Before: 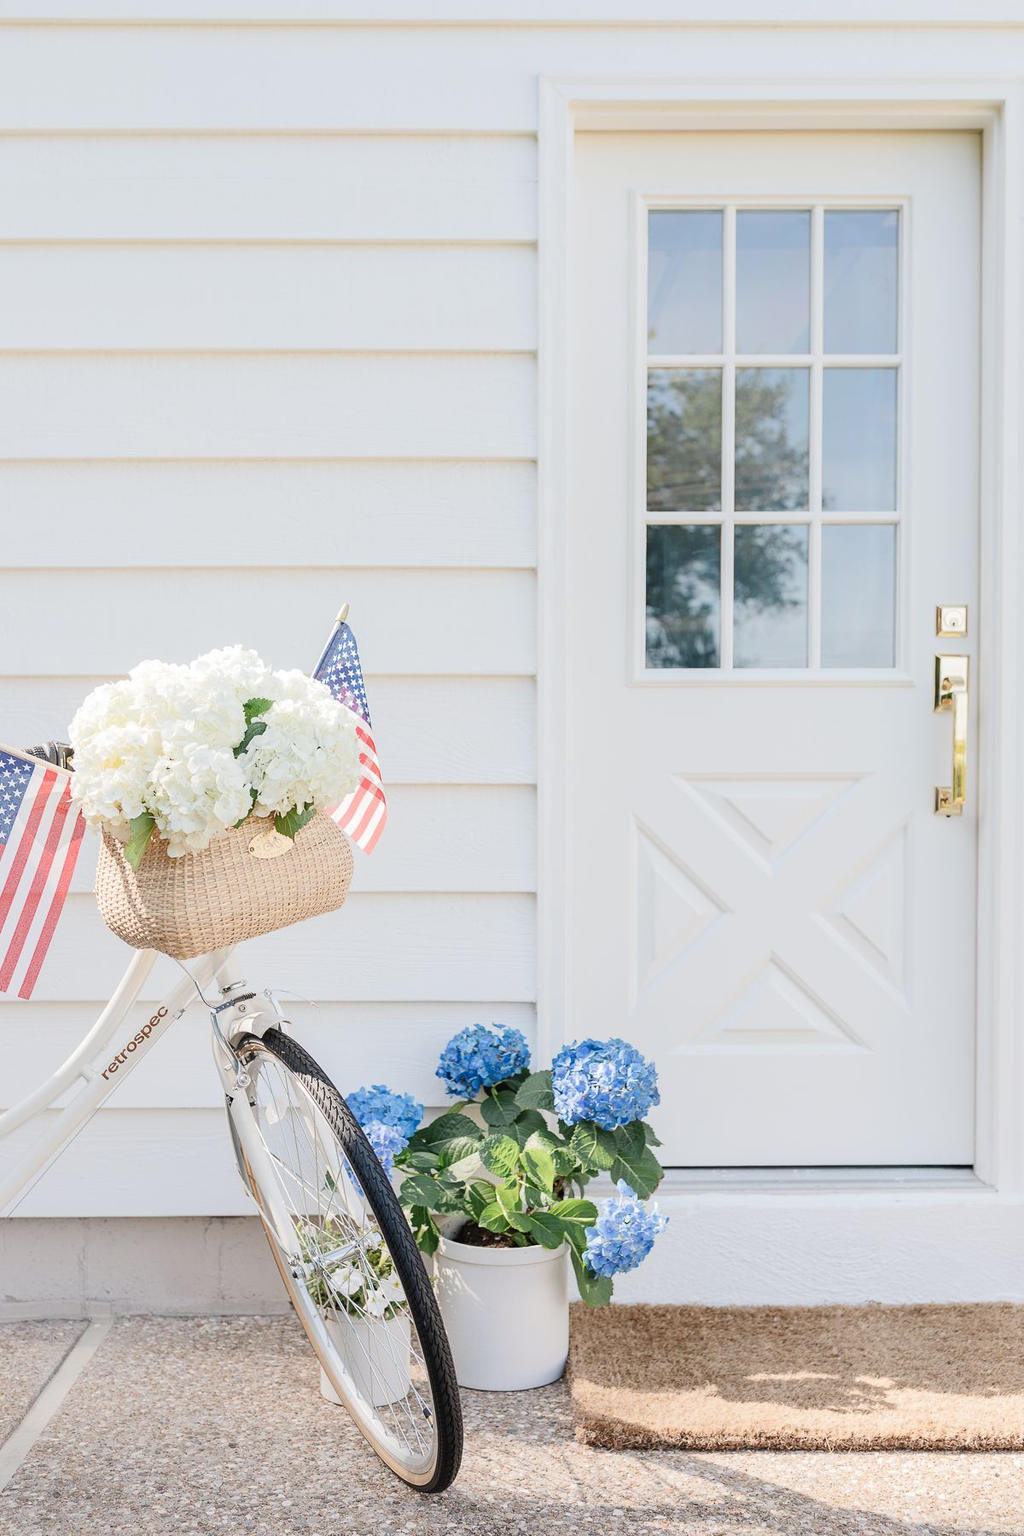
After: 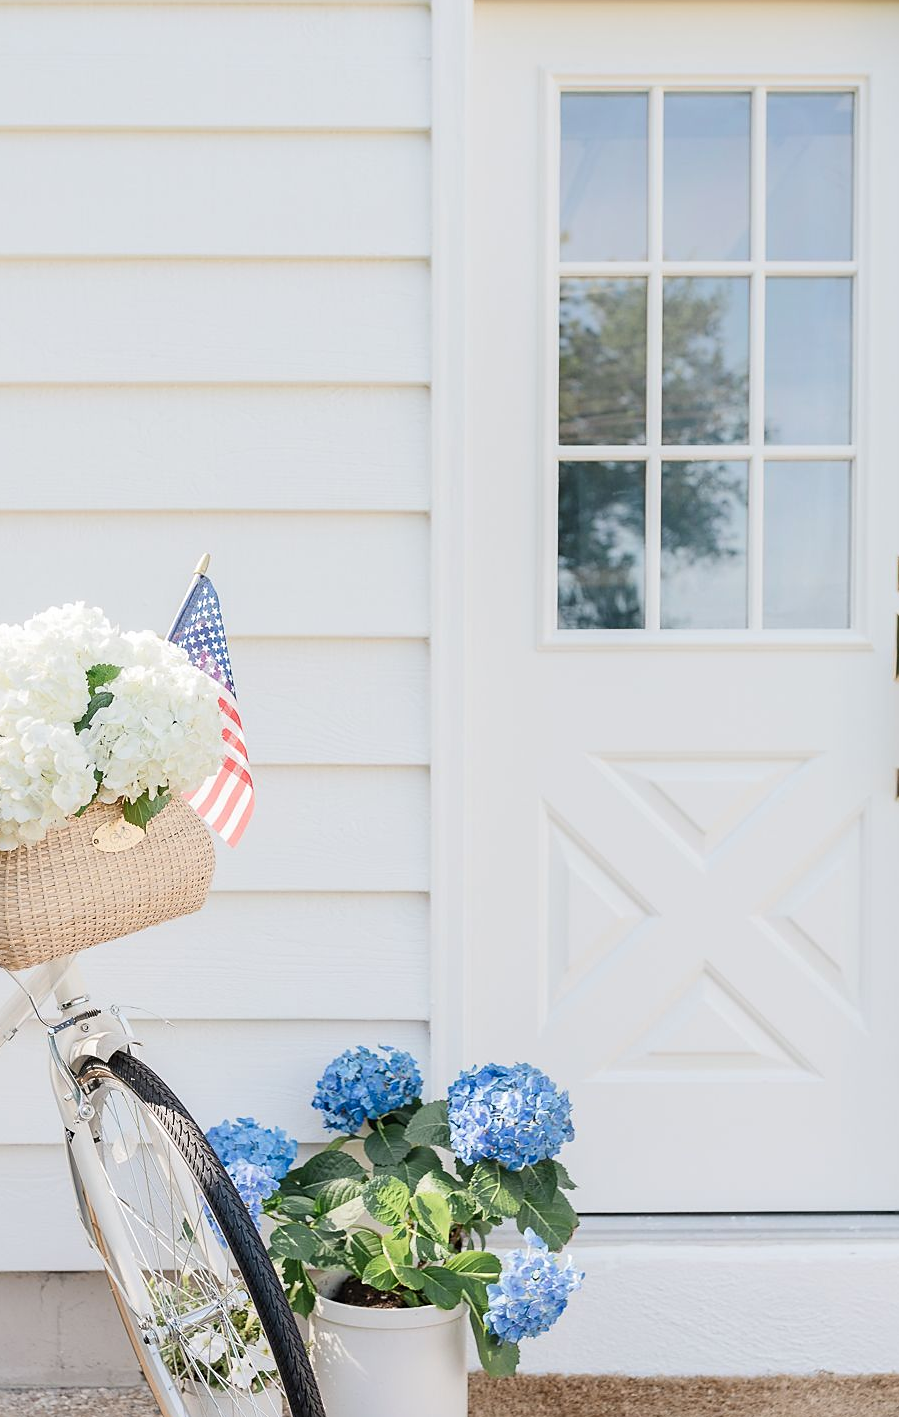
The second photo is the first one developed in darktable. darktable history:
sharpen: radius 1.557, amount 0.36, threshold 1.344
crop: left 16.592%, top 8.559%, right 8.45%, bottom 12.67%
